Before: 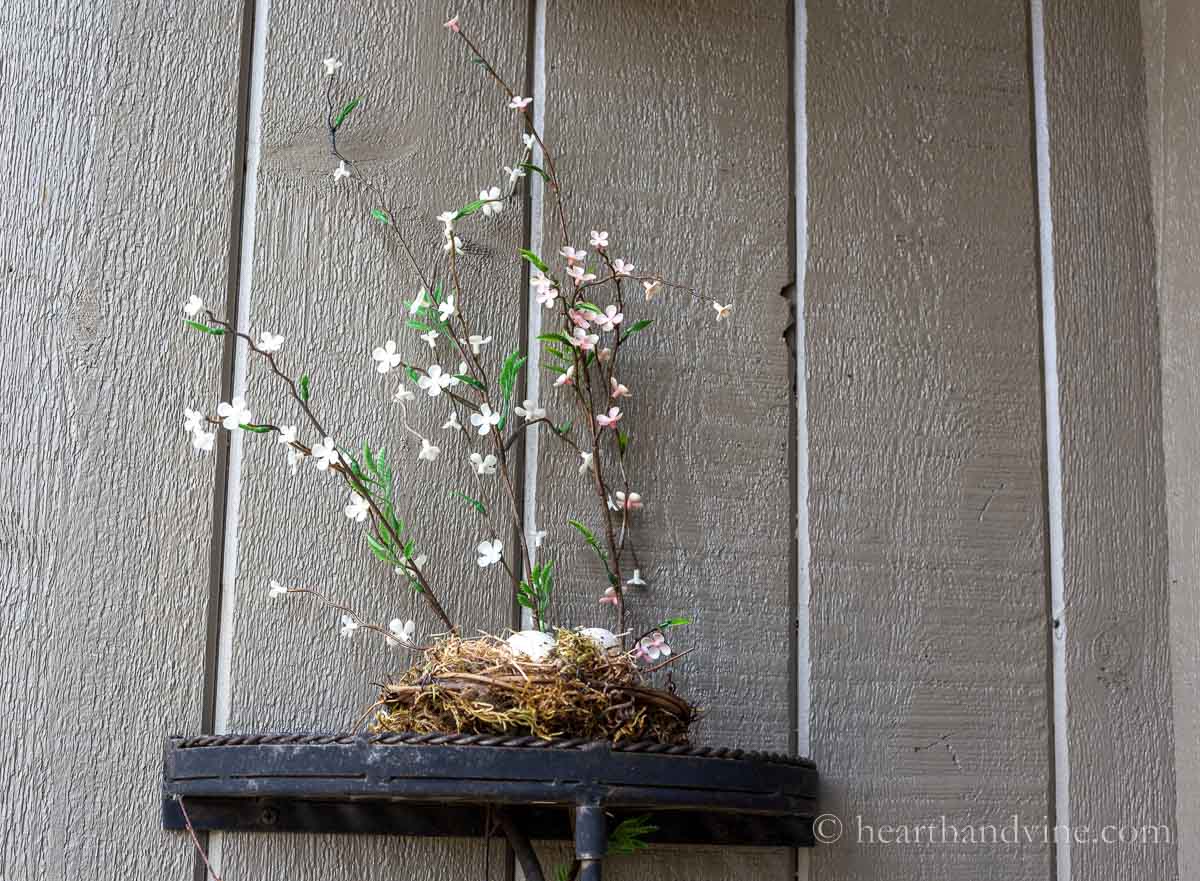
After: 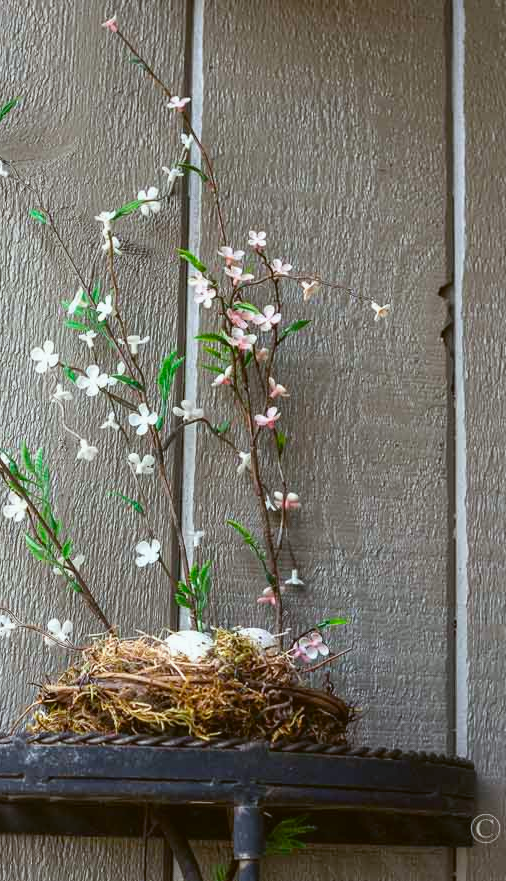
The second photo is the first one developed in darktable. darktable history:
crop: left 28.583%, right 29.231%
color balance: lift [1.004, 1.002, 1.002, 0.998], gamma [1, 1.007, 1.002, 0.993], gain [1, 0.977, 1.013, 1.023], contrast -3.64%
base curve: preserve colors none
